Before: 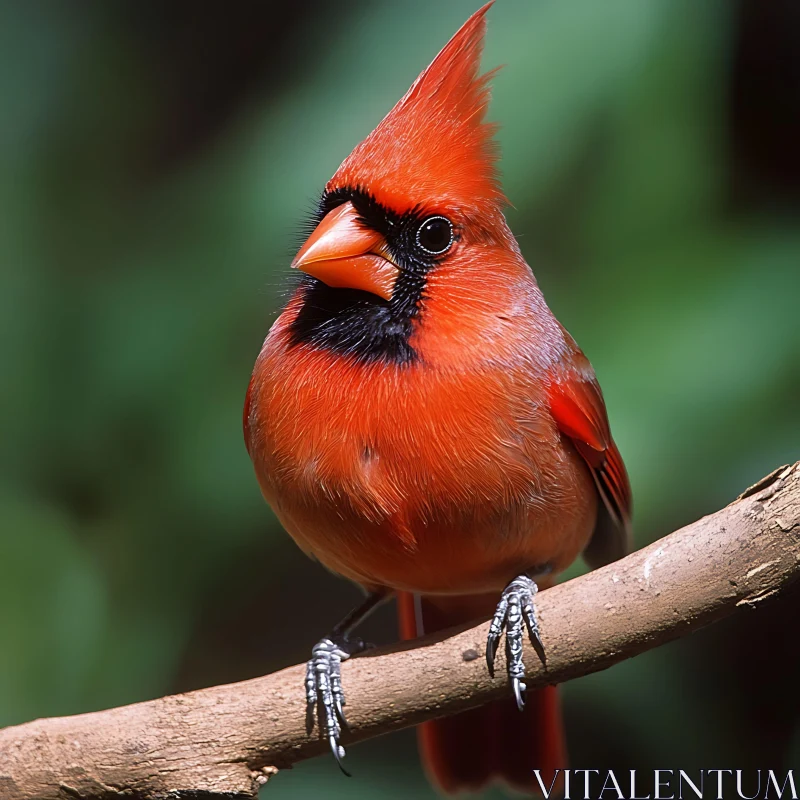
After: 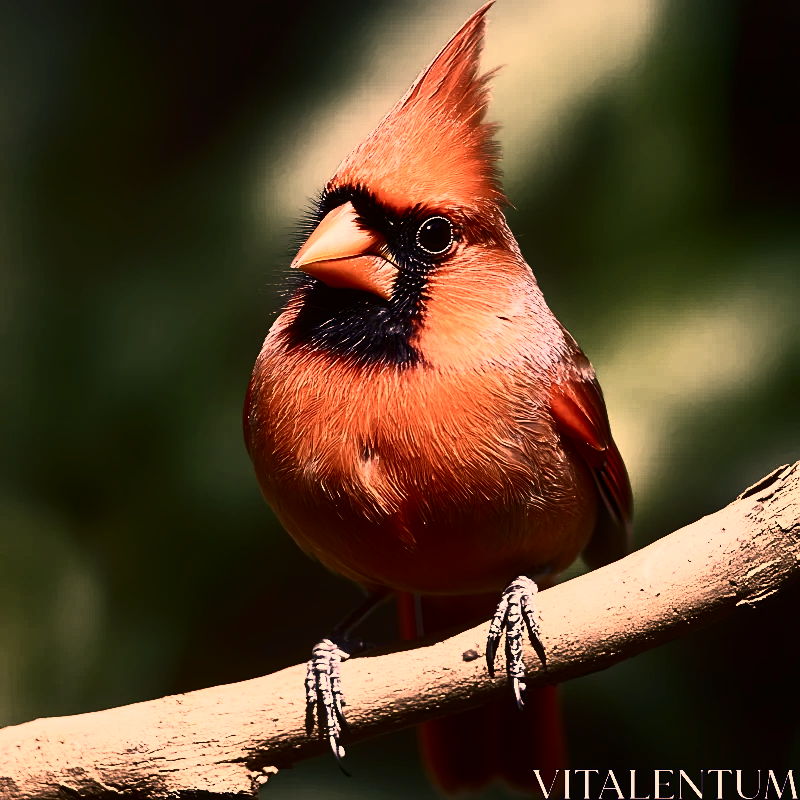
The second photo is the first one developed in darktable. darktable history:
color correction: highlights a* 39.45, highlights b* 39.7, saturation 0.688
contrast brightness saturation: contrast 0.949, brightness 0.199
